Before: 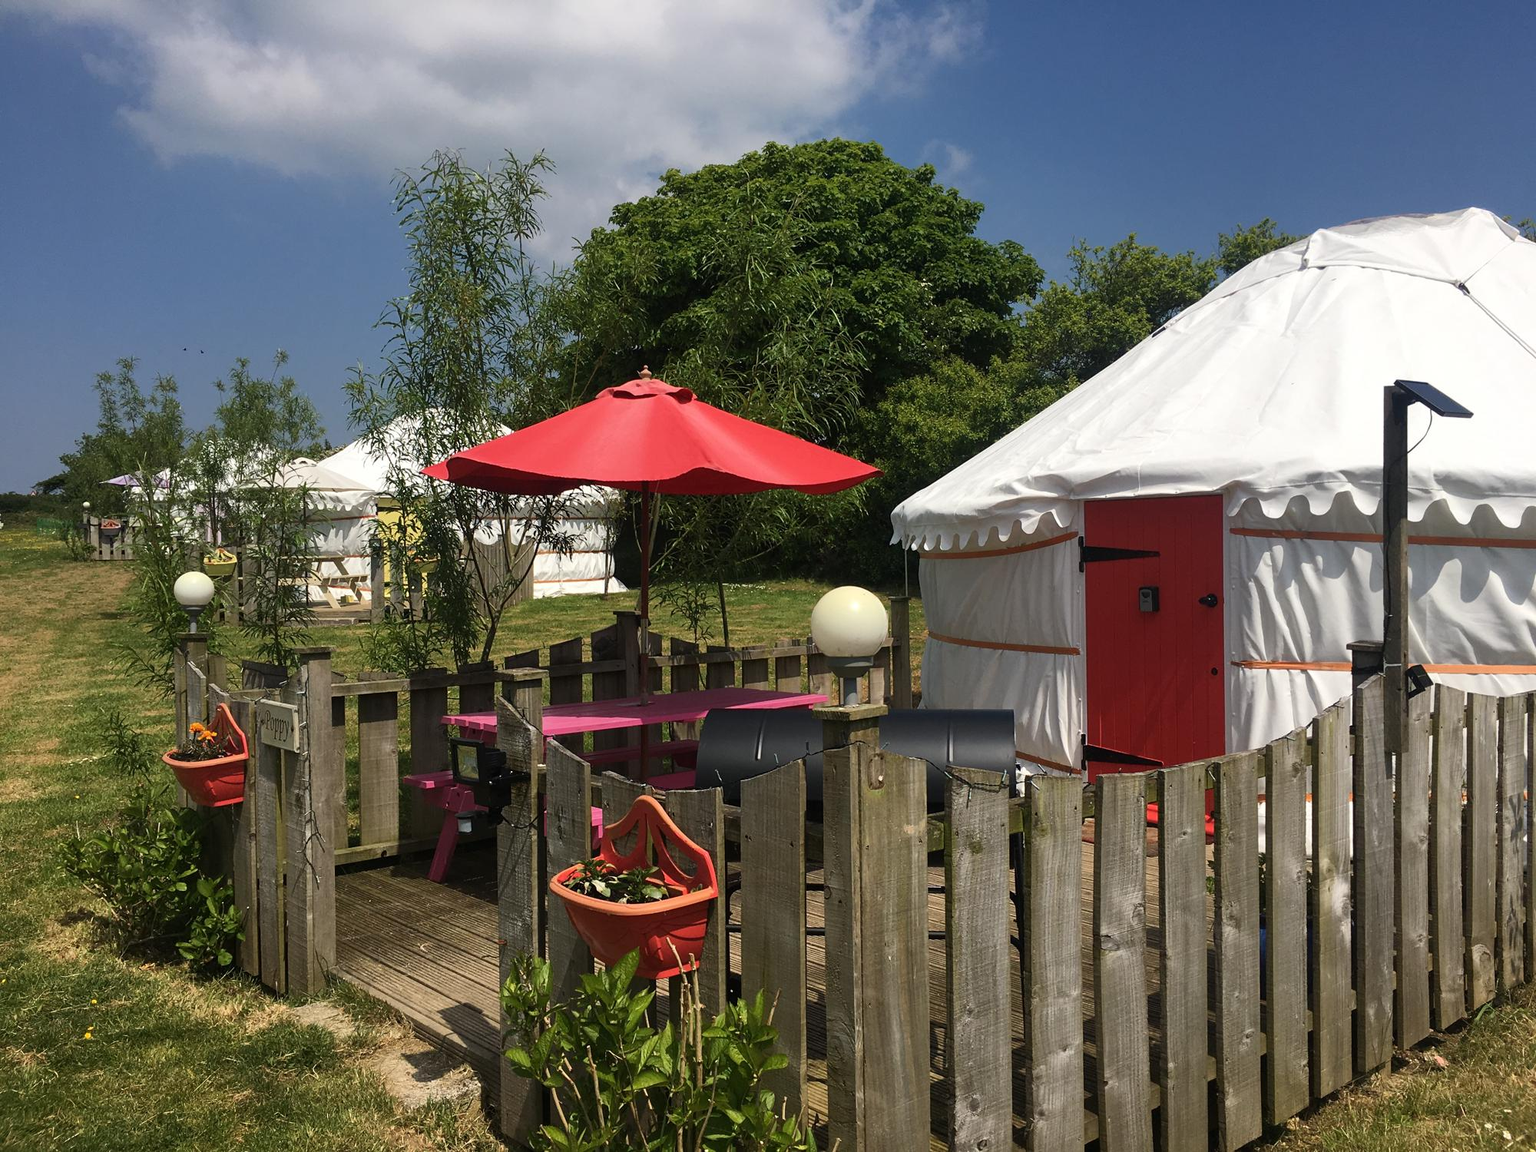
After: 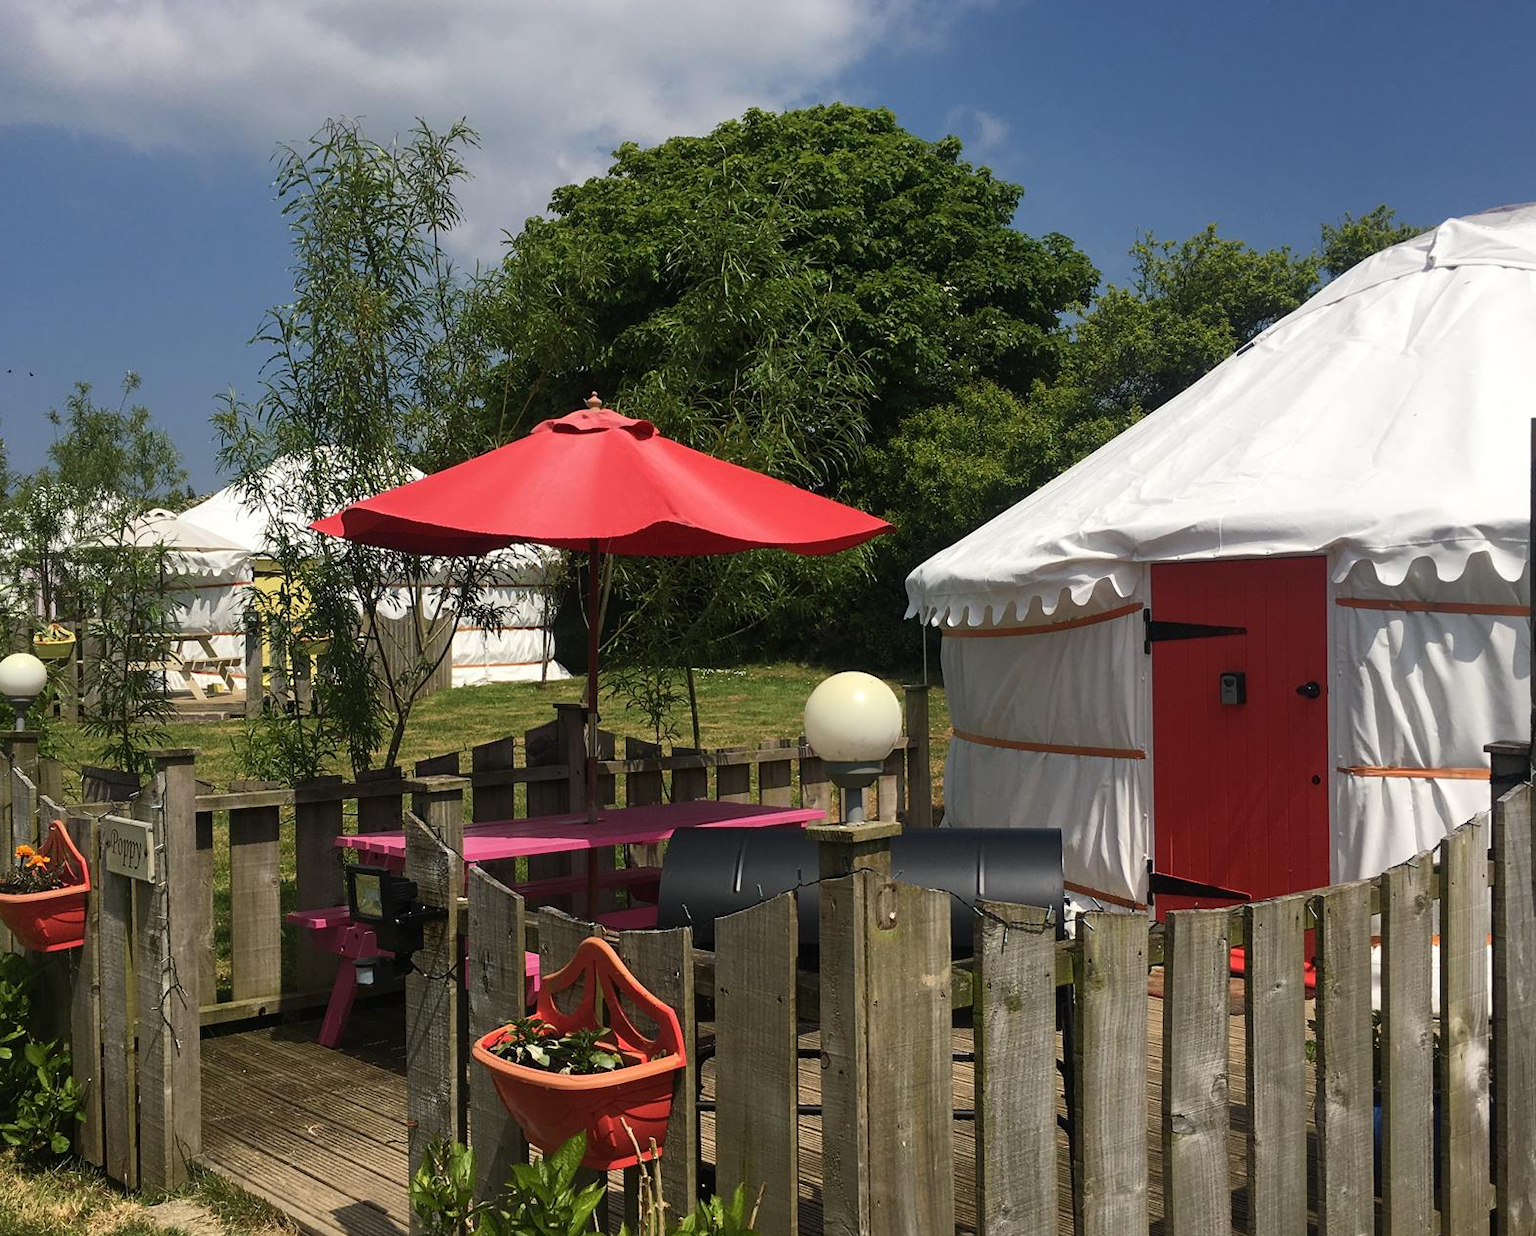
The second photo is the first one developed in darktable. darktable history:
crop: left 11.598%, top 4.945%, right 9.584%, bottom 10.418%
